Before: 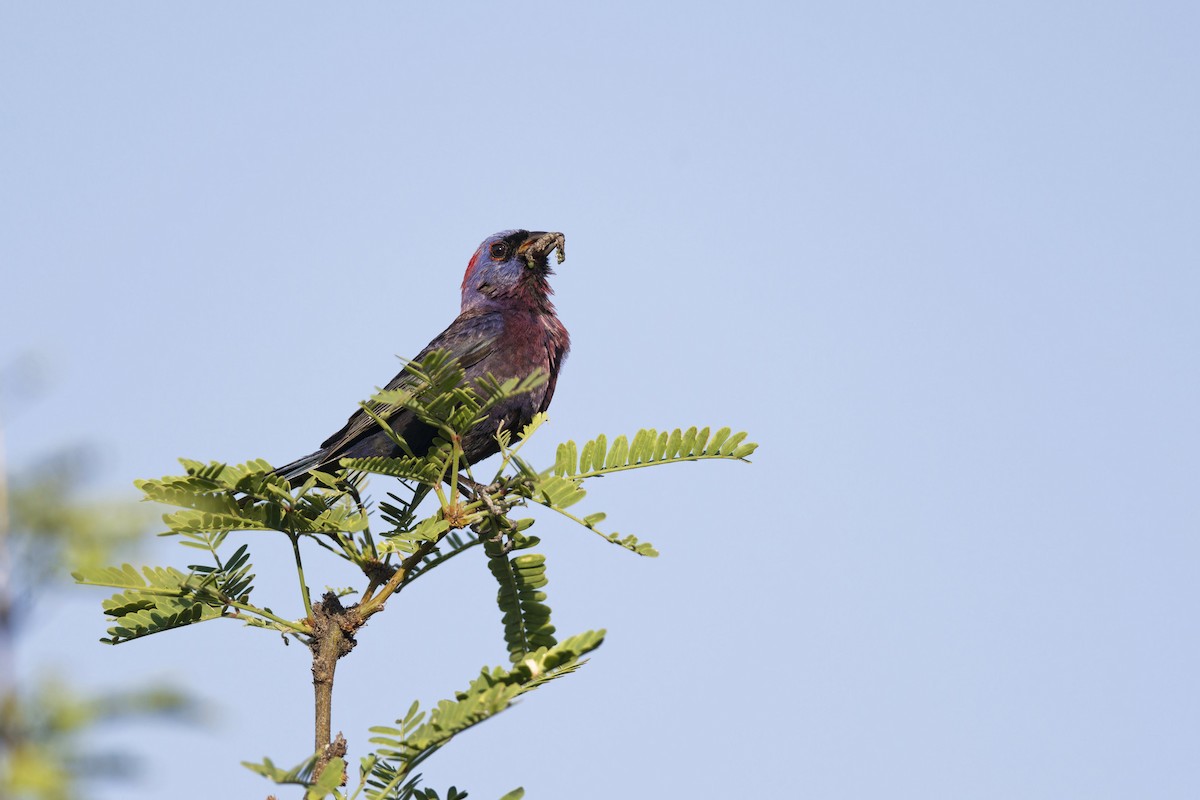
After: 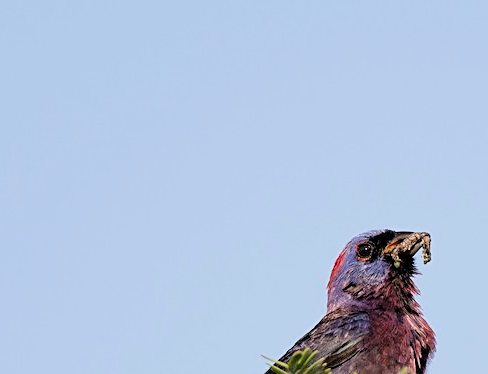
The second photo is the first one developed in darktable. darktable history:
crop and rotate: left 11.197%, top 0.081%, right 48.118%, bottom 53.082%
sharpen: amount 0.49
exposure: exposure 0.297 EV, compensate highlight preservation false
filmic rgb: black relative exposure -7.74 EV, white relative exposure 4.45 EV, target black luminance 0%, hardness 3.75, latitude 50.66%, contrast 1.066, highlights saturation mix 8.88%, shadows ↔ highlights balance -0.215%, color science v6 (2022)
